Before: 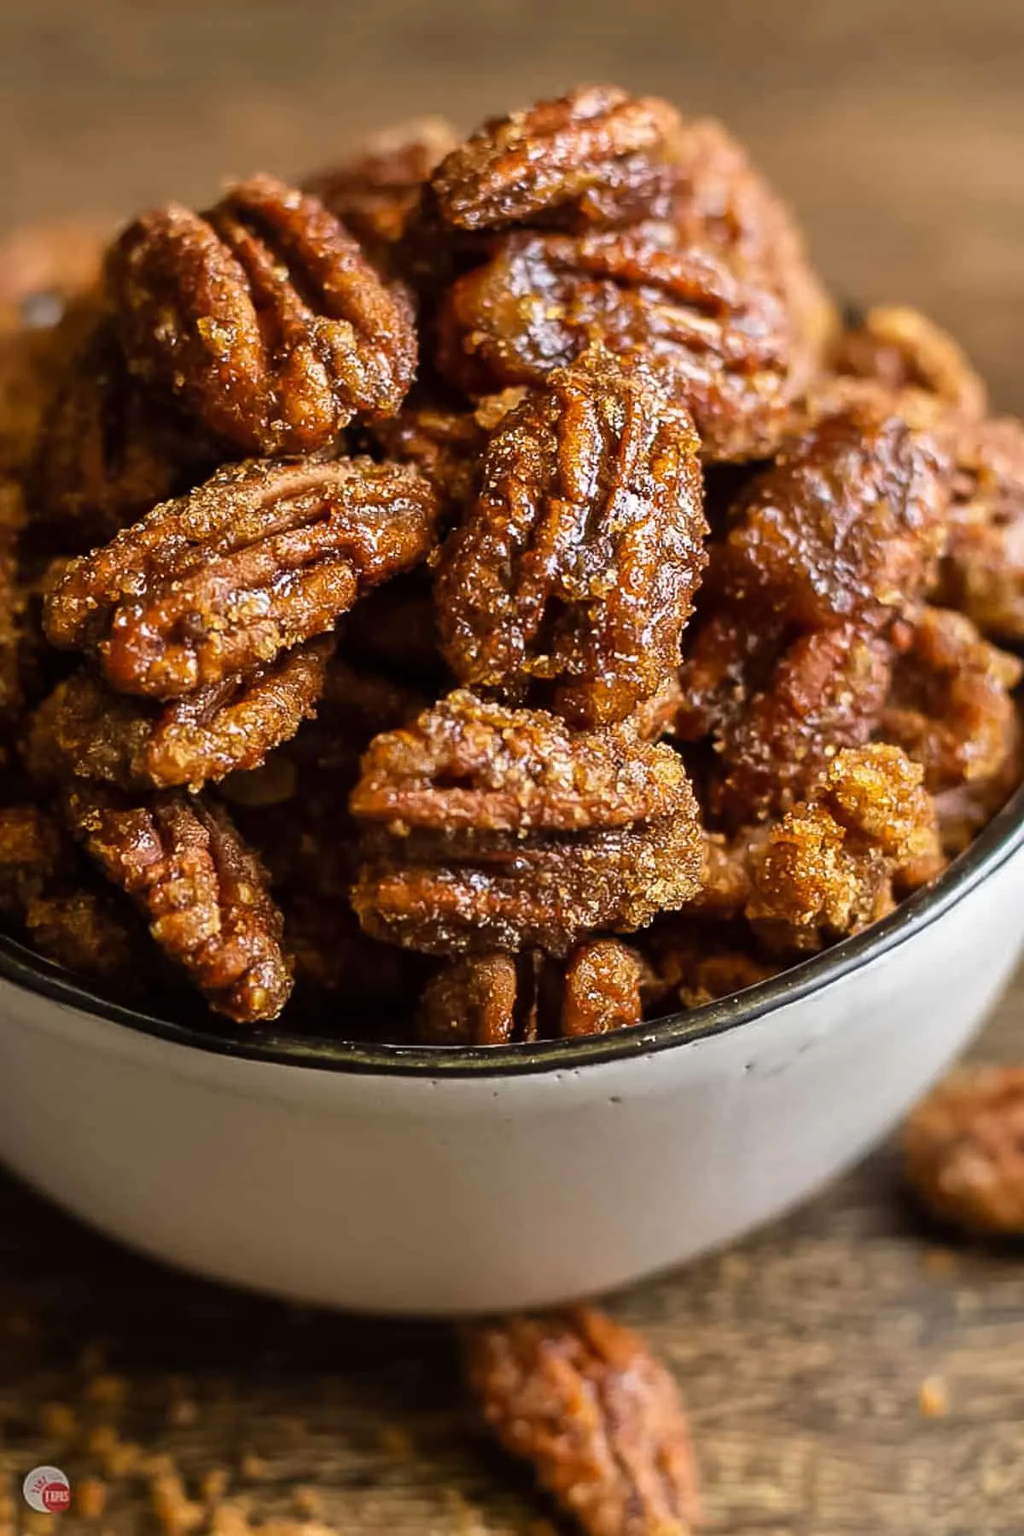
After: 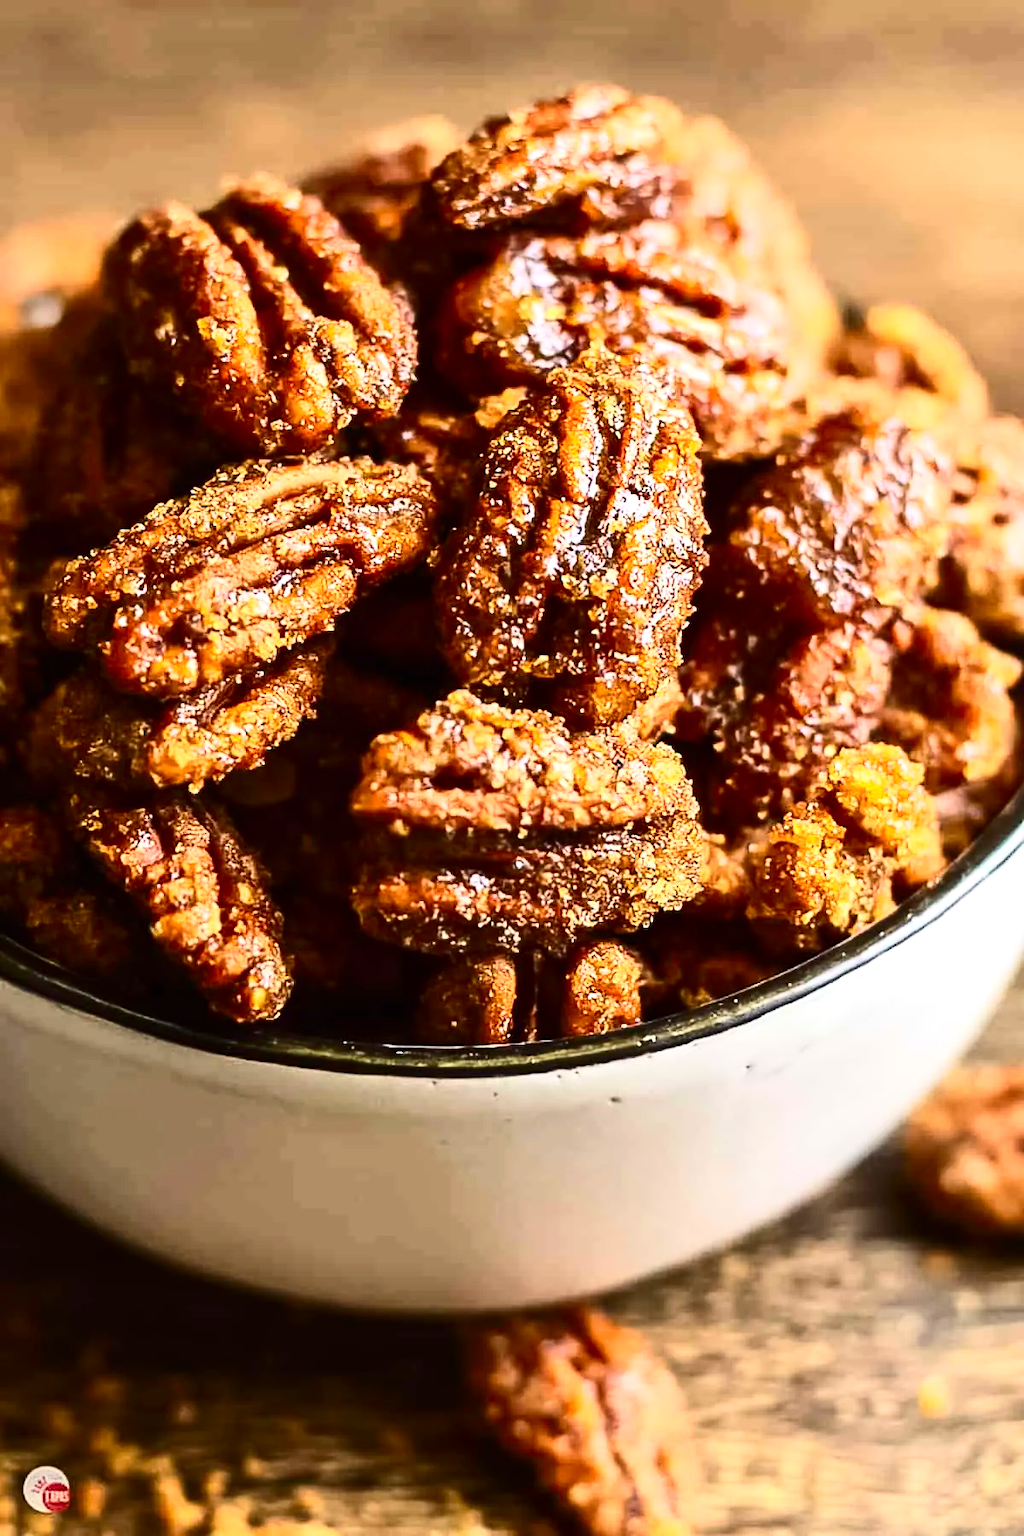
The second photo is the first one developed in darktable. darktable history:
exposure: black level correction 0, exposure 0.499 EV, compensate exposure bias true, compensate highlight preservation false
contrast brightness saturation: contrast 0.412, brightness 0.112, saturation 0.215
